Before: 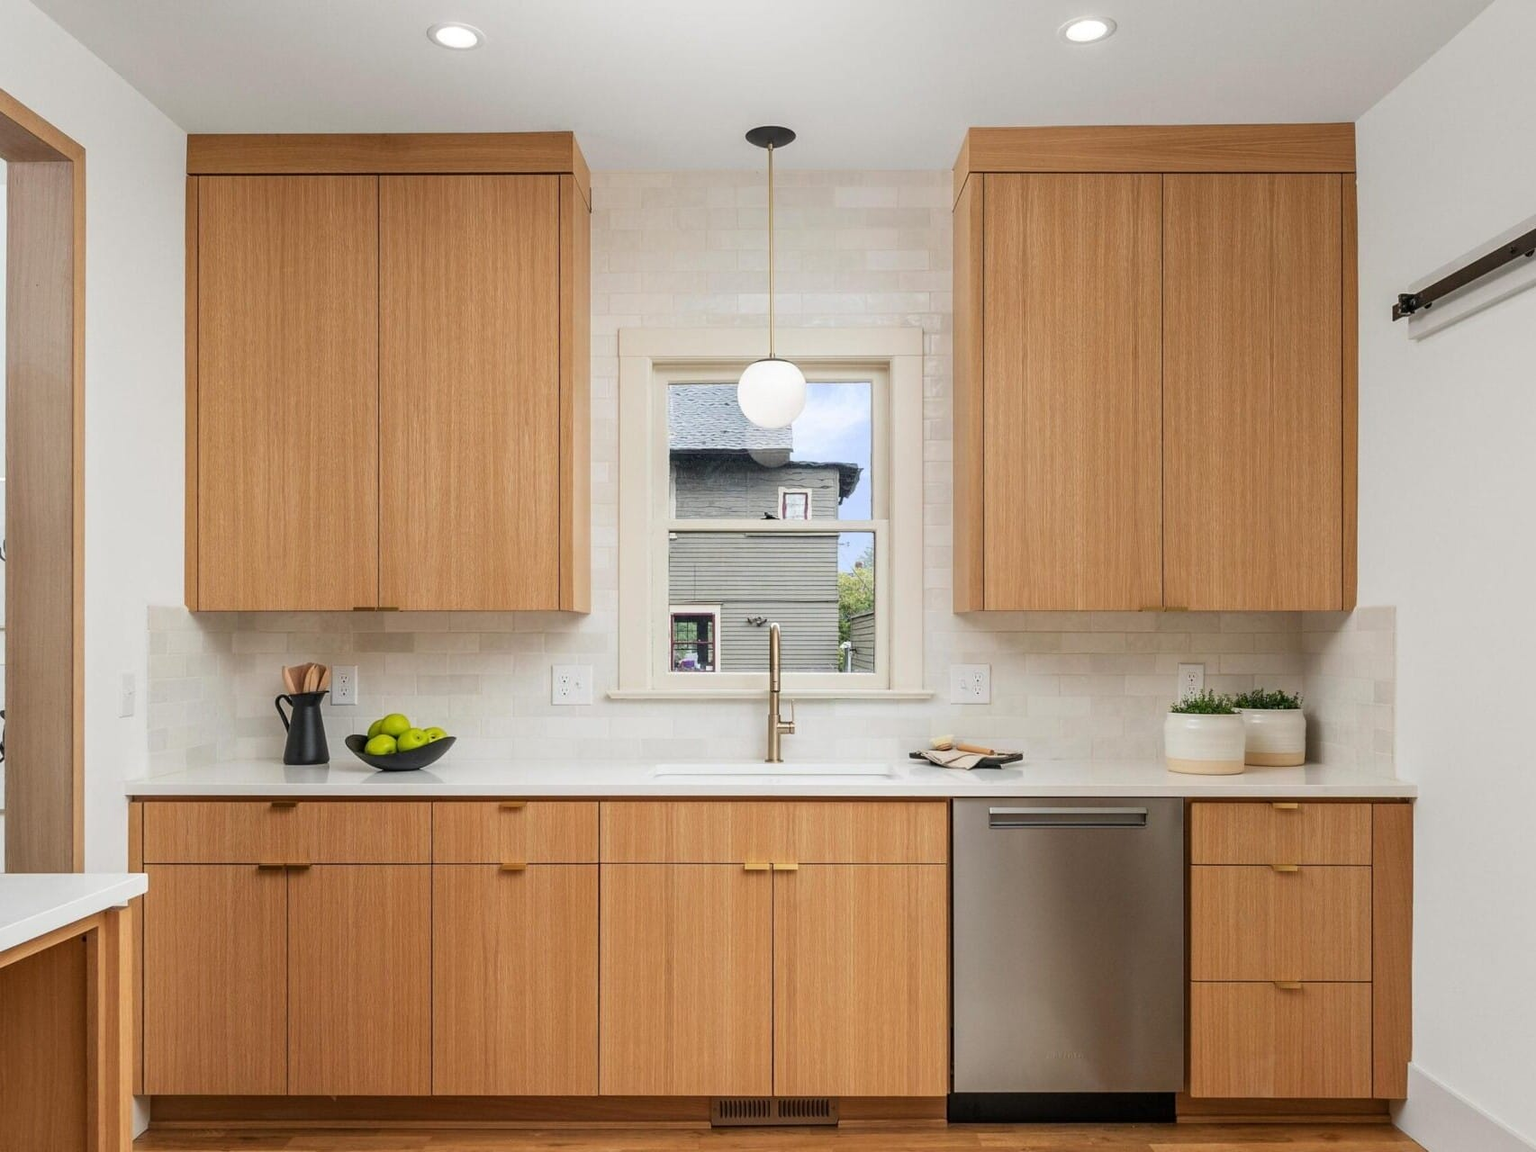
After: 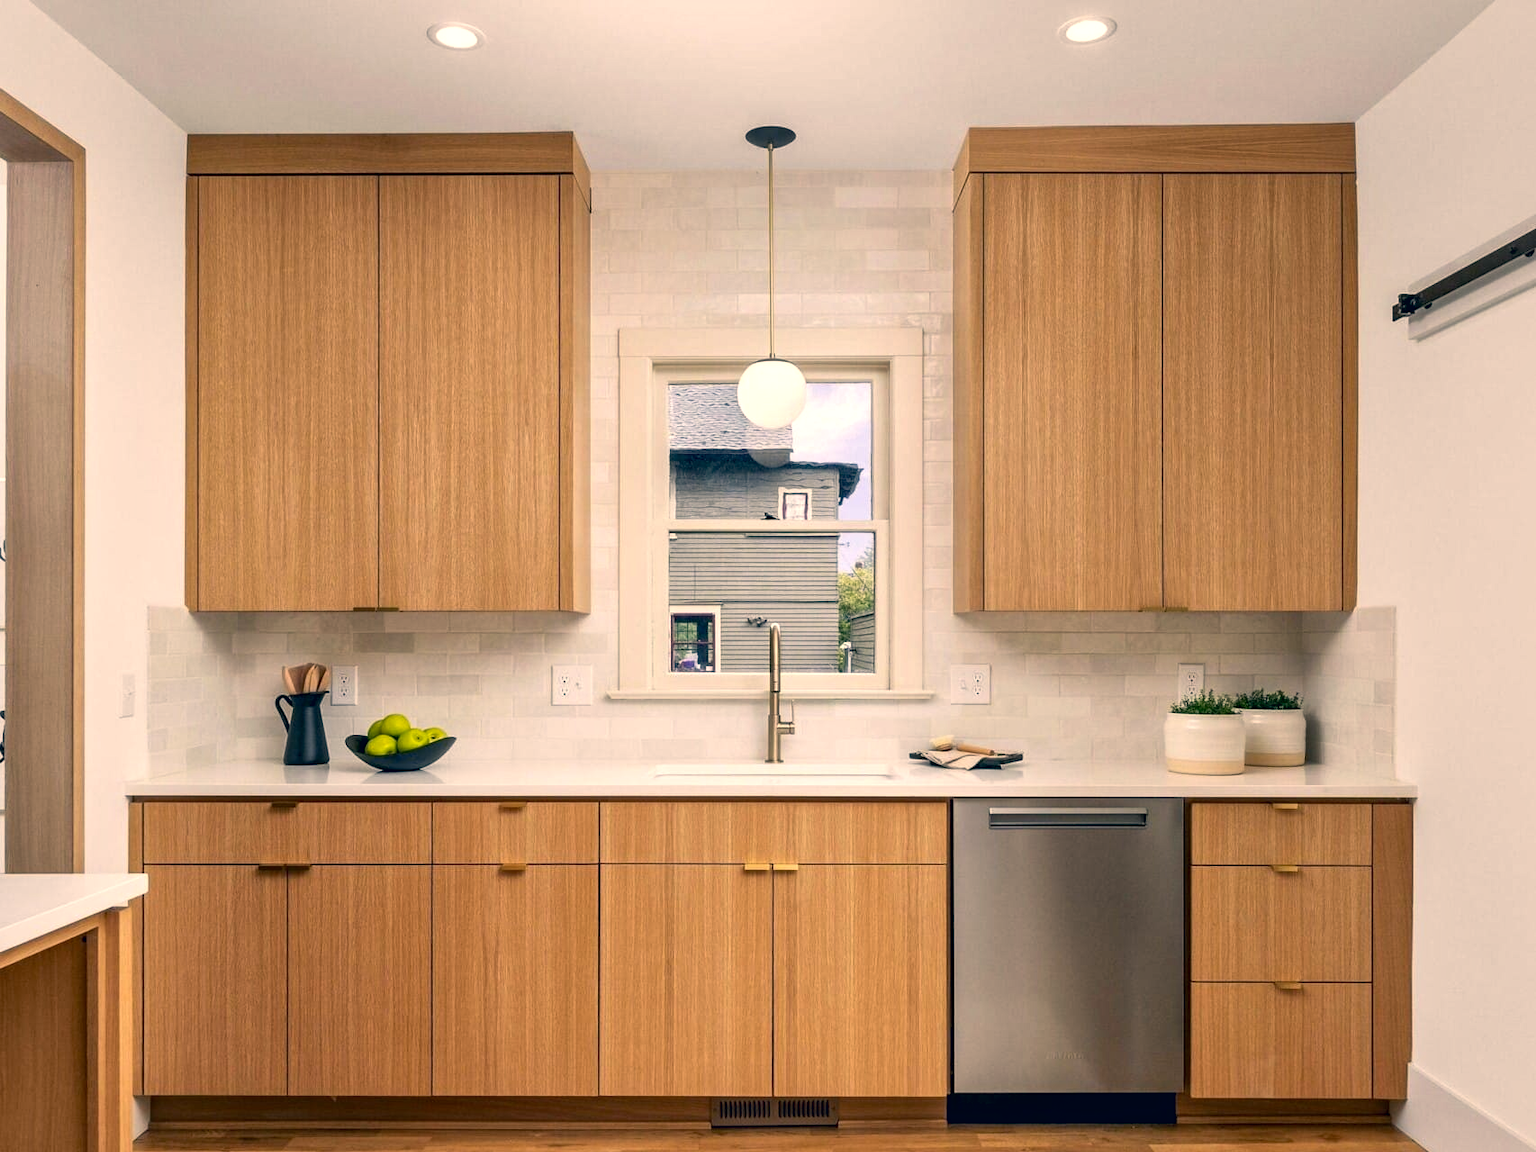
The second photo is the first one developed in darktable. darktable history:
exposure: black level correction 0.007, exposure 0.159 EV, compensate highlight preservation false
color correction: highlights a* 10.28, highlights b* 14.55, shadows a* -9.76, shadows b* -15.09
local contrast: mode bilateral grid, contrast 20, coarseness 50, detail 141%, midtone range 0.2
